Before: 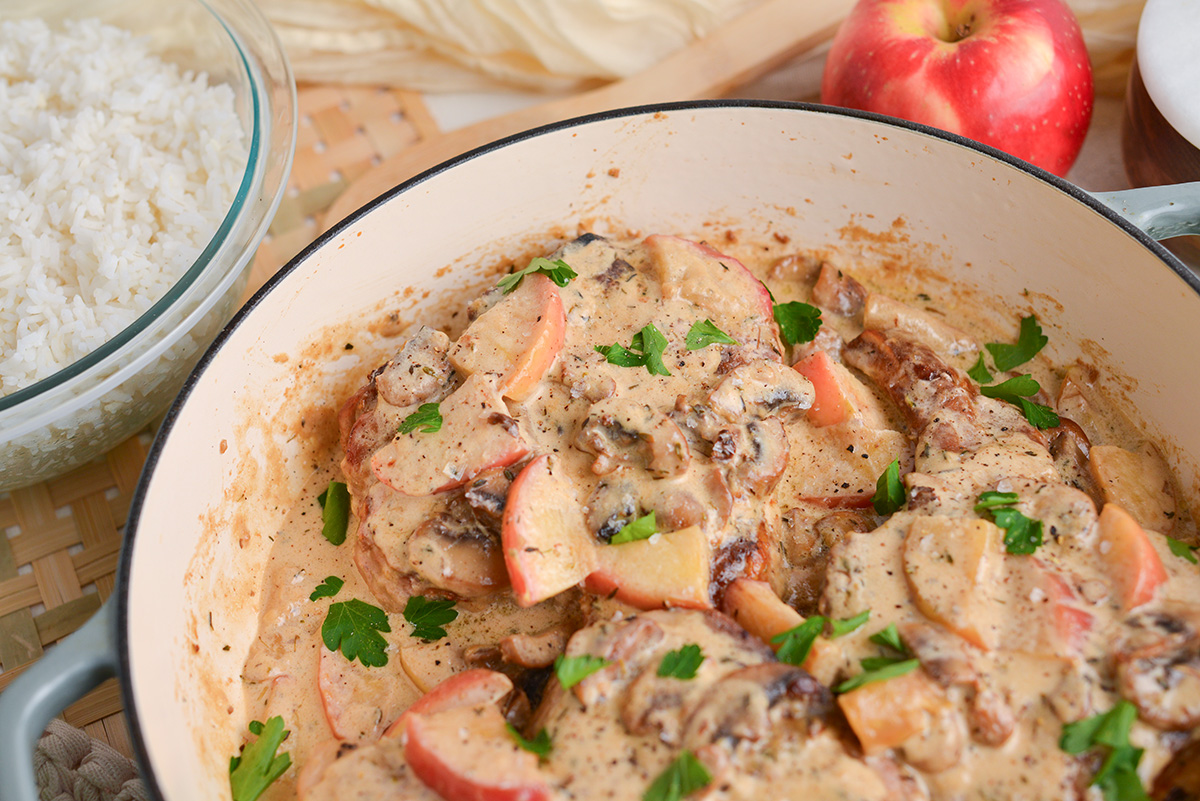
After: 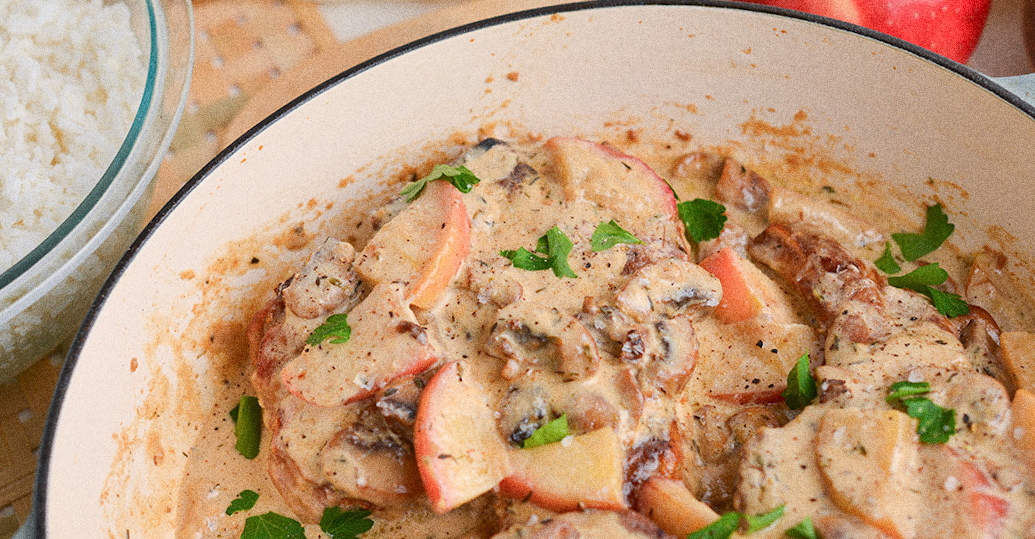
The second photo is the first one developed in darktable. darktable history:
grain: coarseness 0.09 ISO, strength 40%
crop: left 5.596%, top 10.314%, right 3.534%, bottom 19.395%
rotate and perspective: rotation -2.12°, lens shift (vertical) 0.009, lens shift (horizontal) -0.008, automatic cropping original format, crop left 0.036, crop right 0.964, crop top 0.05, crop bottom 0.959
